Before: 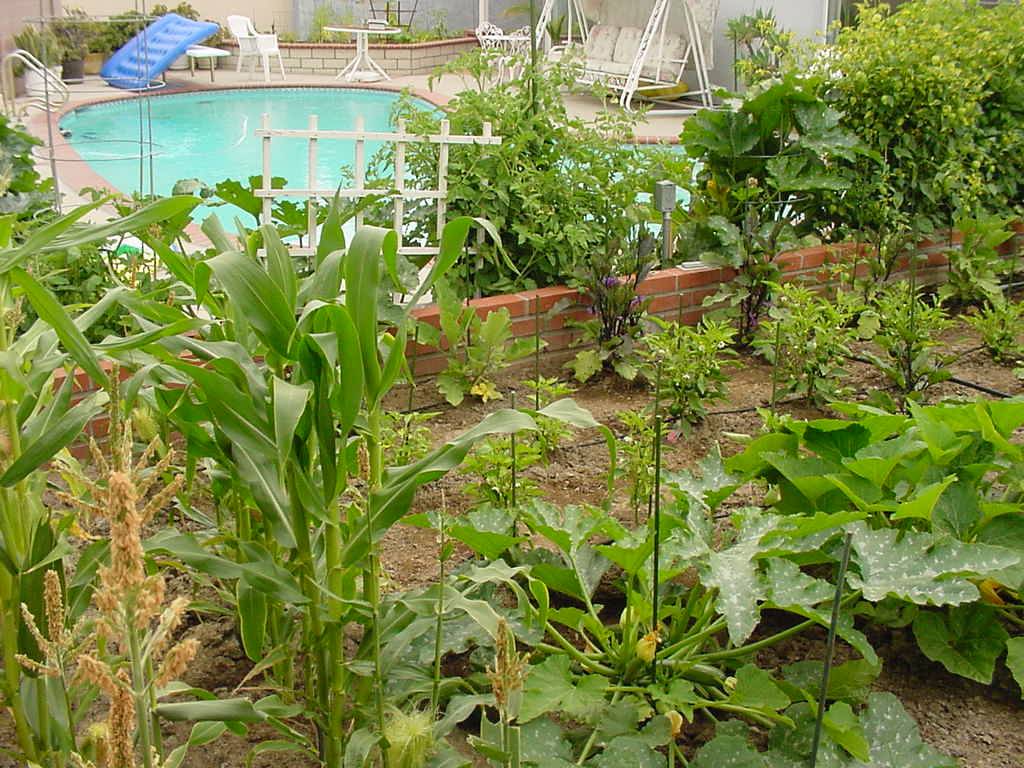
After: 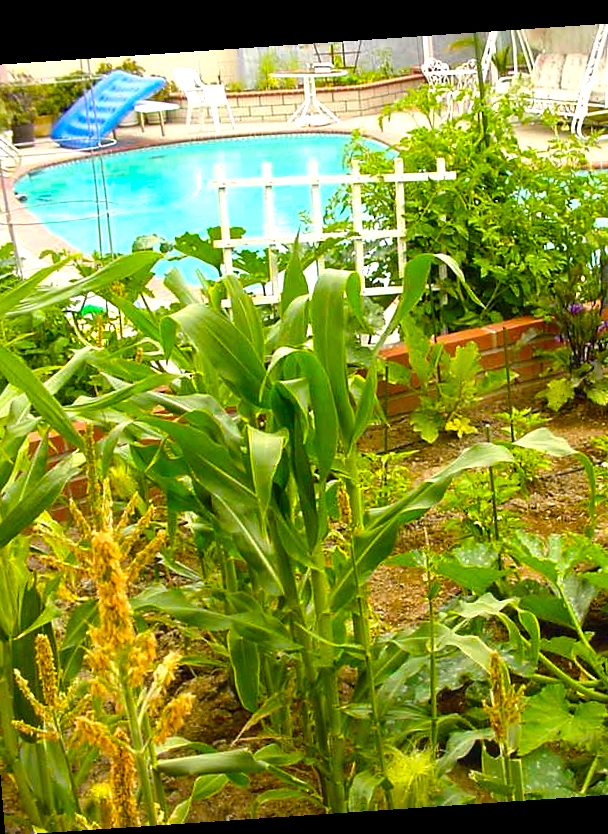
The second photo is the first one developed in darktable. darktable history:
color balance rgb: linear chroma grading › global chroma 9%, perceptual saturation grading › global saturation 36%, perceptual saturation grading › shadows 35%, perceptual brilliance grading › global brilliance 15%, perceptual brilliance grading › shadows -35%, global vibrance 15%
crop: left 5.114%, right 38.589%
exposure: exposure 0.197 EV, compensate highlight preservation false
rotate and perspective: rotation -4.2°, shear 0.006, automatic cropping off
